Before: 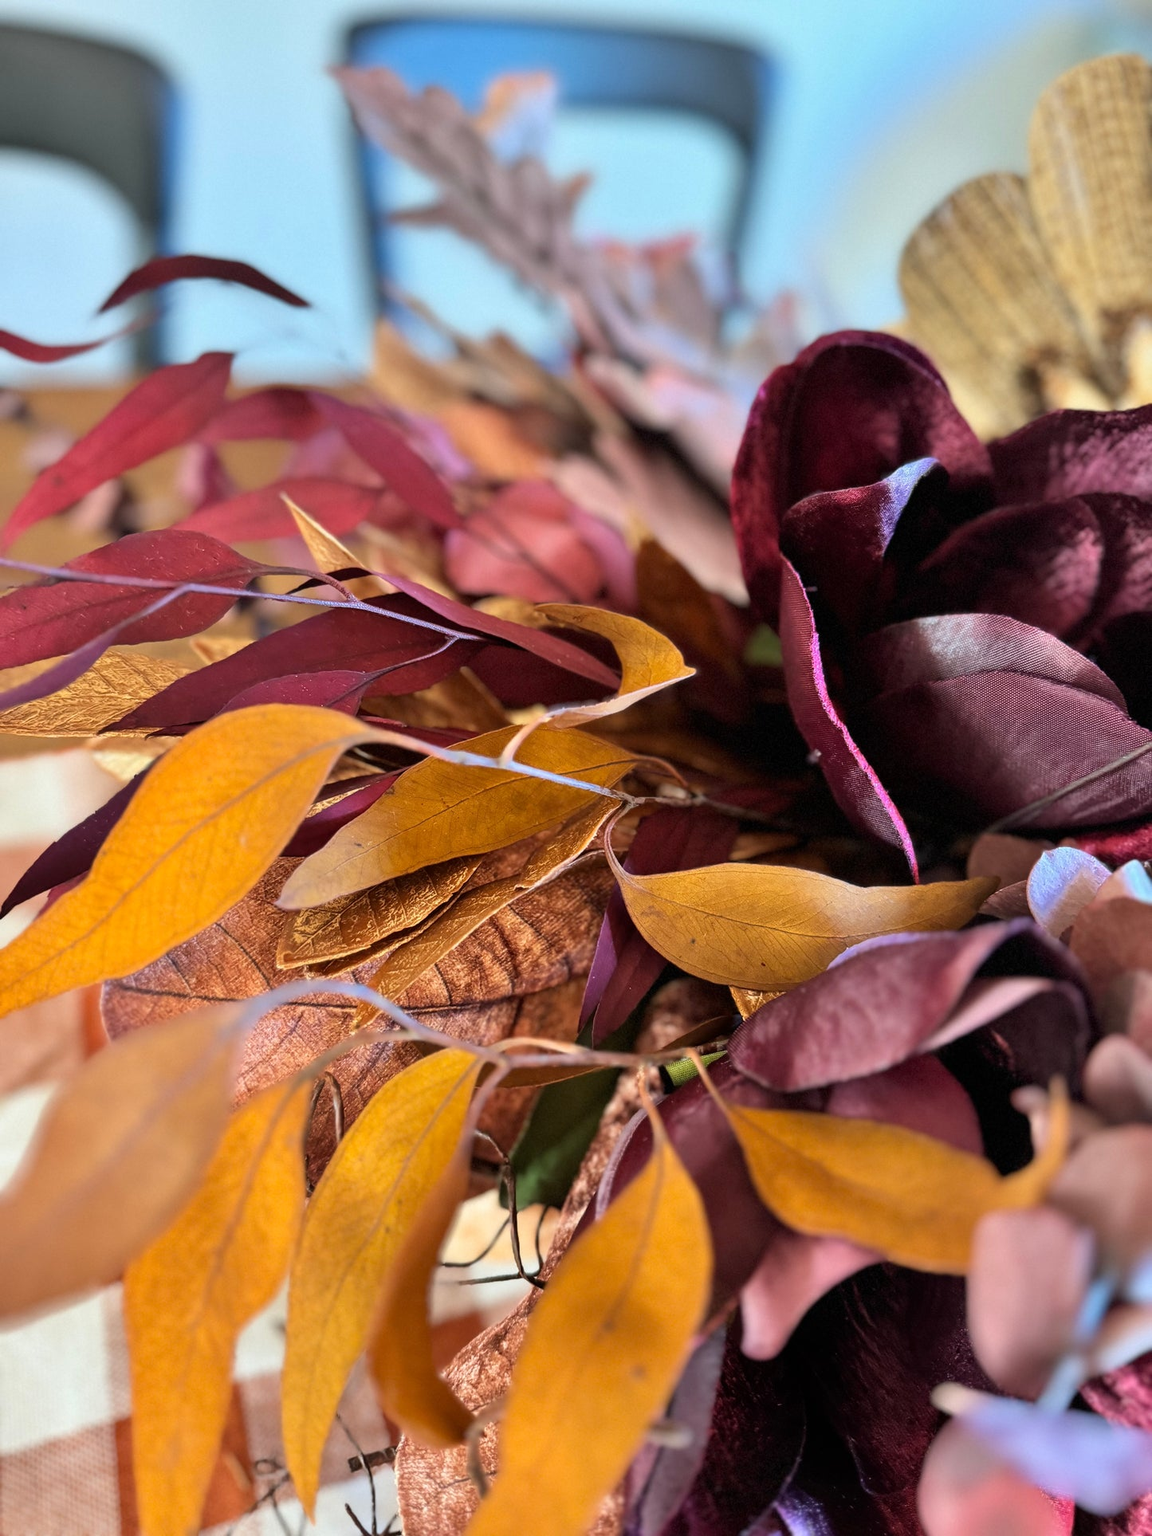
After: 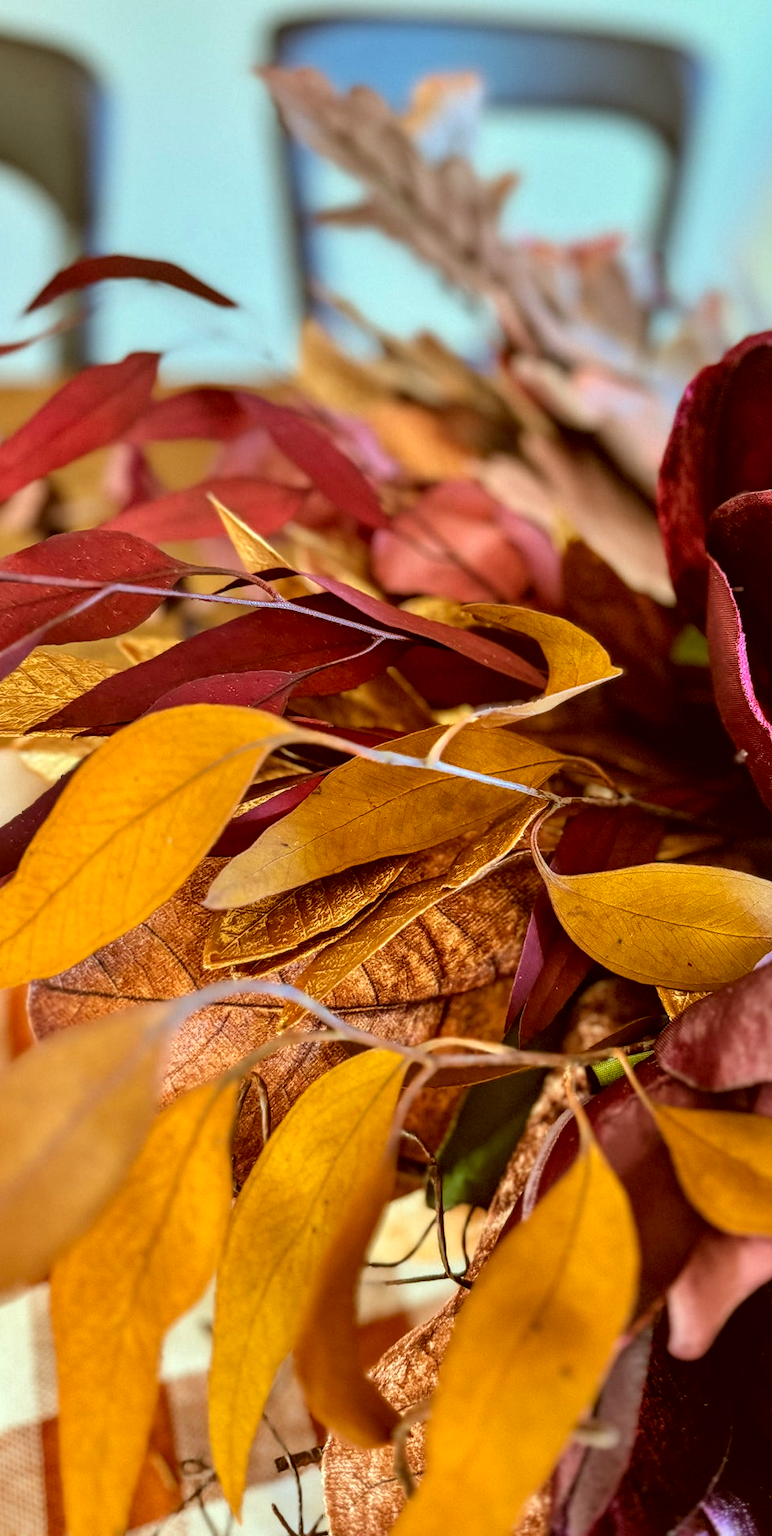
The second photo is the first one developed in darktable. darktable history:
local contrast: detail 130%
crop and rotate: left 6.392%, right 26.492%
color correction: highlights a* -5.25, highlights b* 9.8, shadows a* 9.62, shadows b* 24.57
color balance rgb: linear chroma grading › global chroma 0.582%, perceptual saturation grading › global saturation 0.171%, global vibrance 20%
